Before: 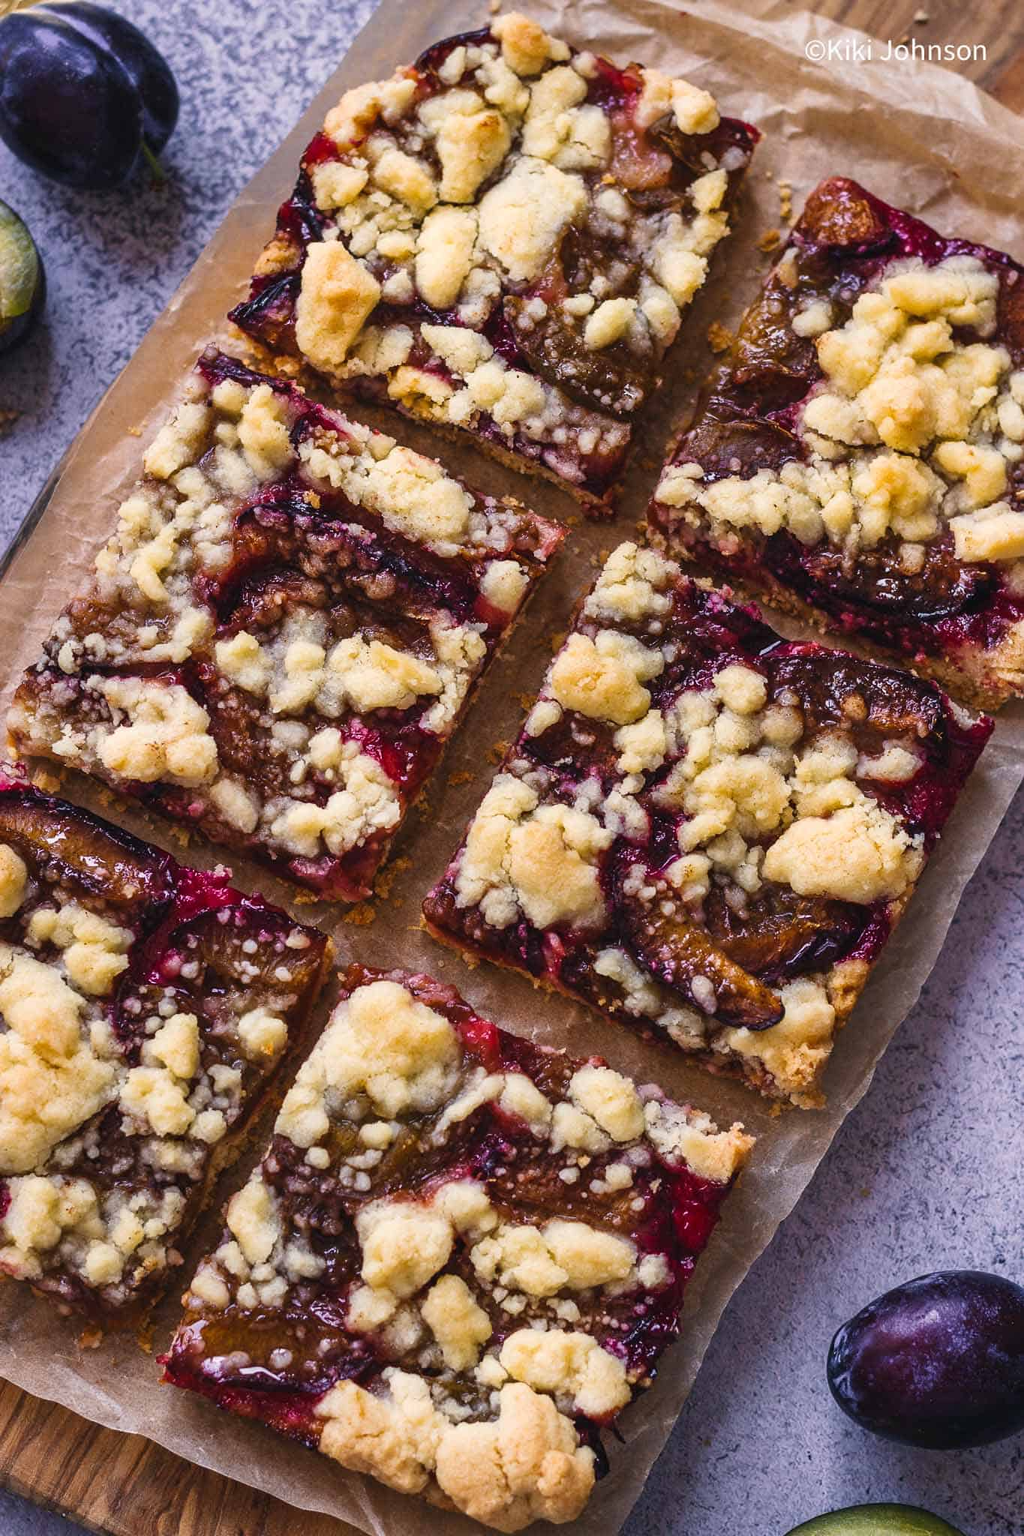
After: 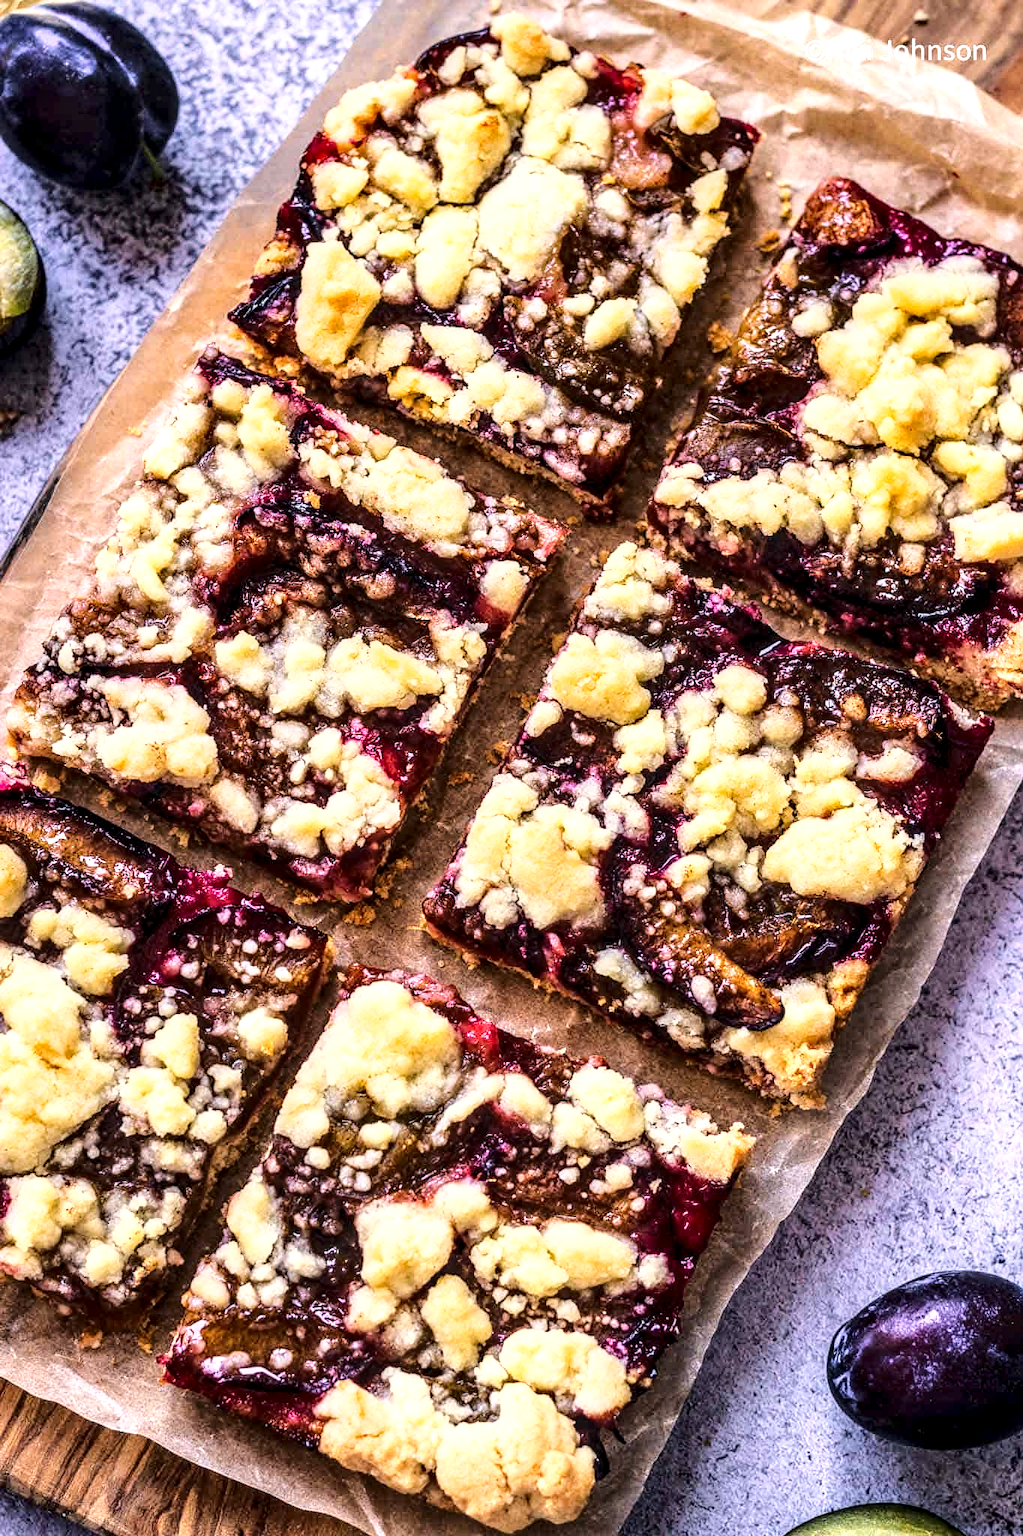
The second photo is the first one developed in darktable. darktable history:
base curve: curves: ch0 [(0, 0) (0.032, 0.037) (0.105, 0.228) (0.435, 0.76) (0.856, 0.983) (1, 1)]
local contrast: highlights 60%, shadows 60%, detail 160%
